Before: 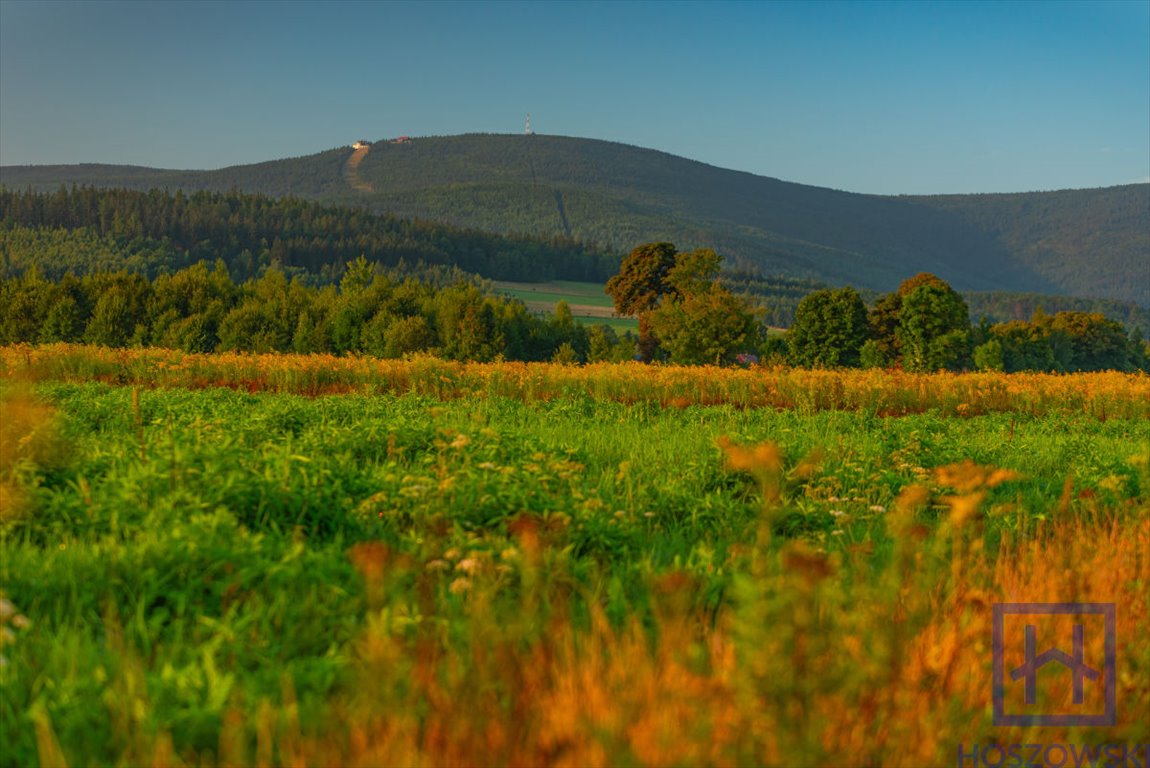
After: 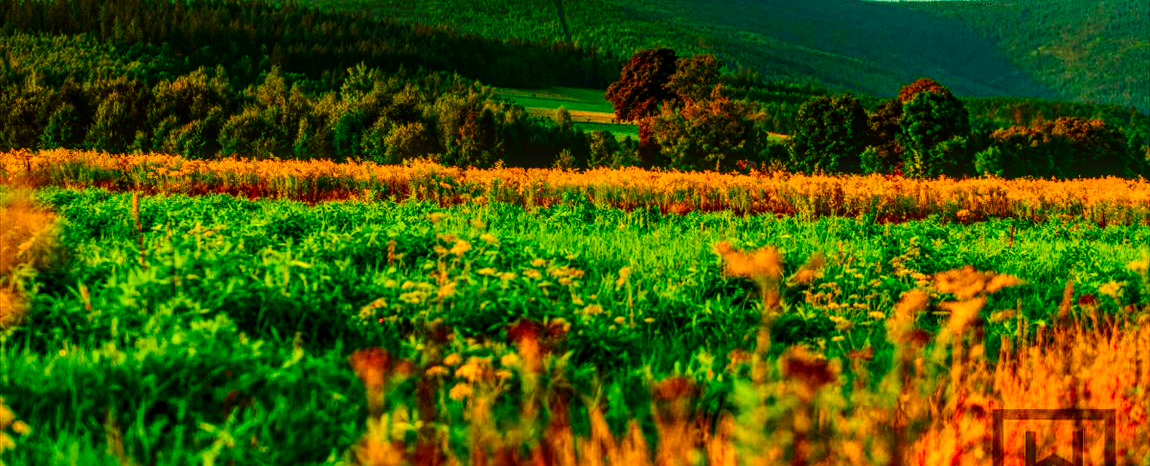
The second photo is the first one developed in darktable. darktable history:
color correction: saturation 1.1
color balance rgb: linear chroma grading › global chroma 15%, perceptual saturation grading › global saturation 30%
base curve: curves: ch0 [(0, 0) (0.028, 0.03) (0.121, 0.232) (0.46, 0.748) (0.859, 0.968) (1, 1)], preserve colors none
local contrast: highlights 0%, shadows 0%, detail 133%
tone curve: curves: ch0 [(0, 0.018) (0.061, 0.041) (0.205, 0.191) (0.289, 0.292) (0.39, 0.424) (0.493, 0.551) (0.666, 0.743) (0.795, 0.841) (1, 0.998)]; ch1 [(0, 0) (0.385, 0.343) (0.439, 0.415) (0.494, 0.498) (0.501, 0.501) (0.51, 0.509) (0.548, 0.563) (0.586, 0.61) (0.684, 0.658) (0.783, 0.804) (1, 1)]; ch2 [(0, 0) (0.304, 0.31) (0.403, 0.399) (0.441, 0.428) (0.47, 0.469) (0.498, 0.496) (0.524, 0.538) (0.566, 0.579) (0.648, 0.665) (0.697, 0.699) (1, 1)], color space Lab, independent channels, preserve colors none
color balance: mode lift, gamma, gain (sRGB), lift [1.014, 0.966, 0.918, 0.87], gamma [0.86, 0.734, 0.918, 0.976], gain [1.063, 1.13, 1.063, 0.86]
crop and rotate: top 25.357%, bottom 13.942%
